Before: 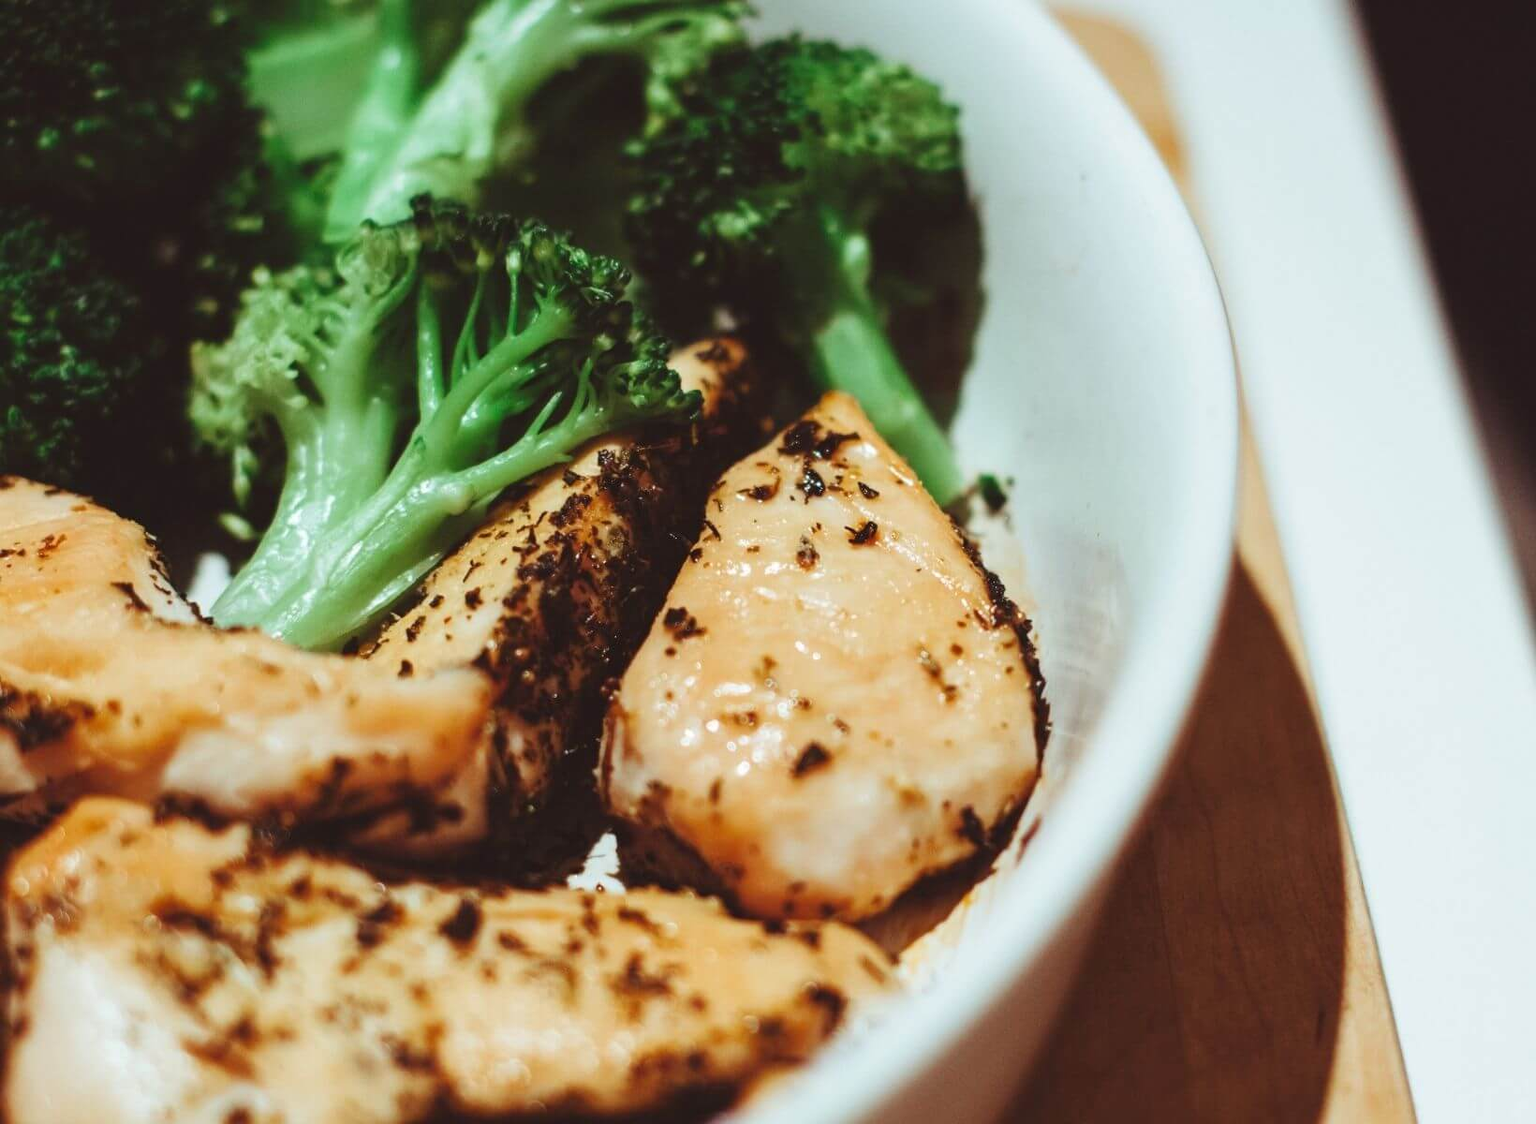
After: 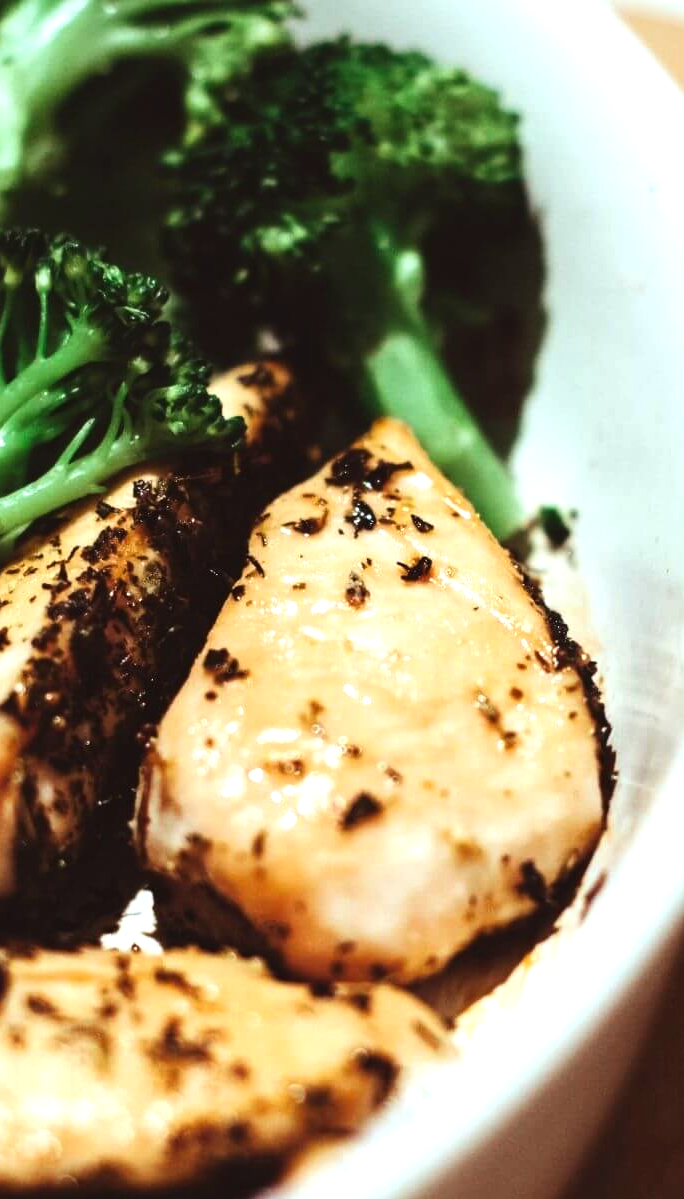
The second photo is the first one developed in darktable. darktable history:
crop: left 30.841%, right 27.443%
tone equalizer: -8 EV -0.734 EV, -7 EV -0.706 EV, -6 EV -0.623 EV, -5 EV -0.396 EV, -3 EV 0.397 EV, -2 EV 0.6 EV, -1 EV 0.698 EV, +0 EV 0.747 EV, edges refinement/feathering 500, mask exposure compensation -1.57 EV, preserve details no
